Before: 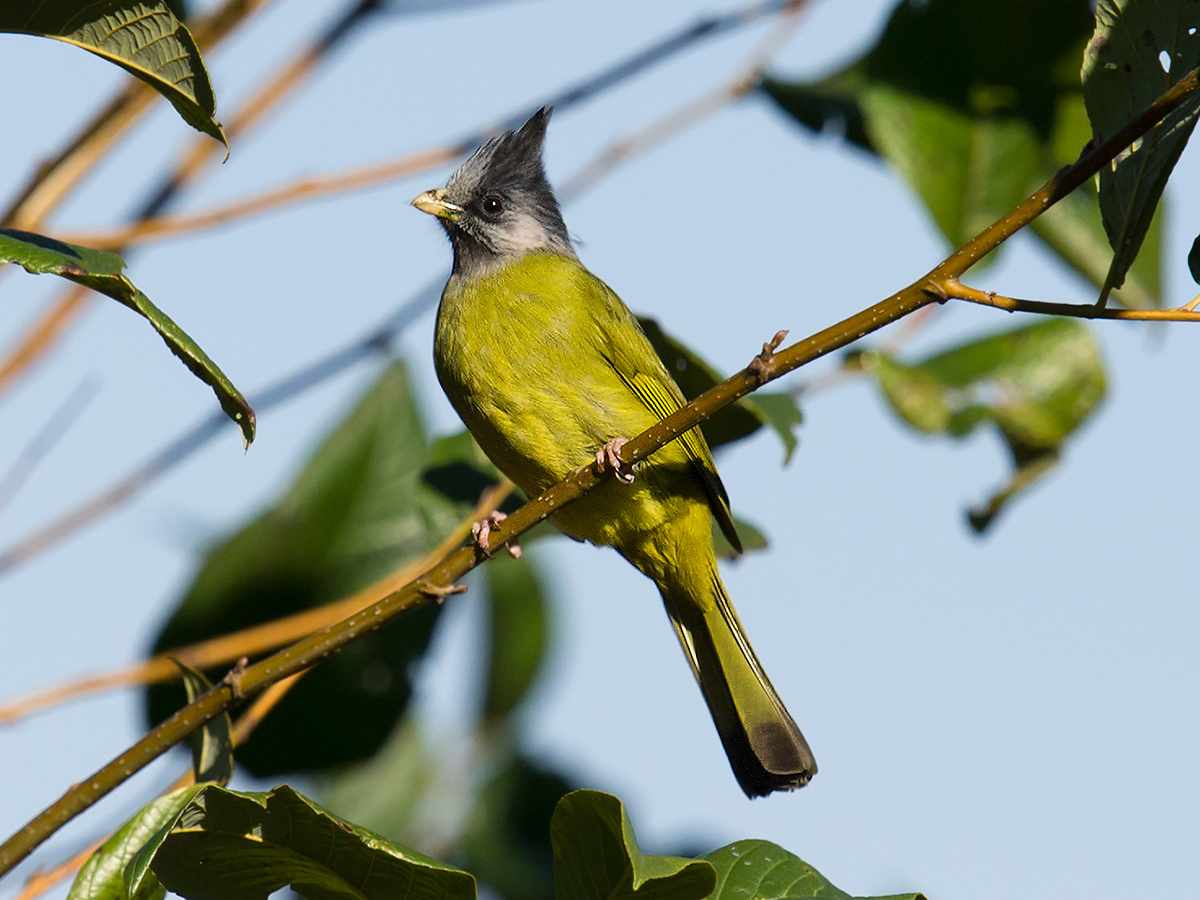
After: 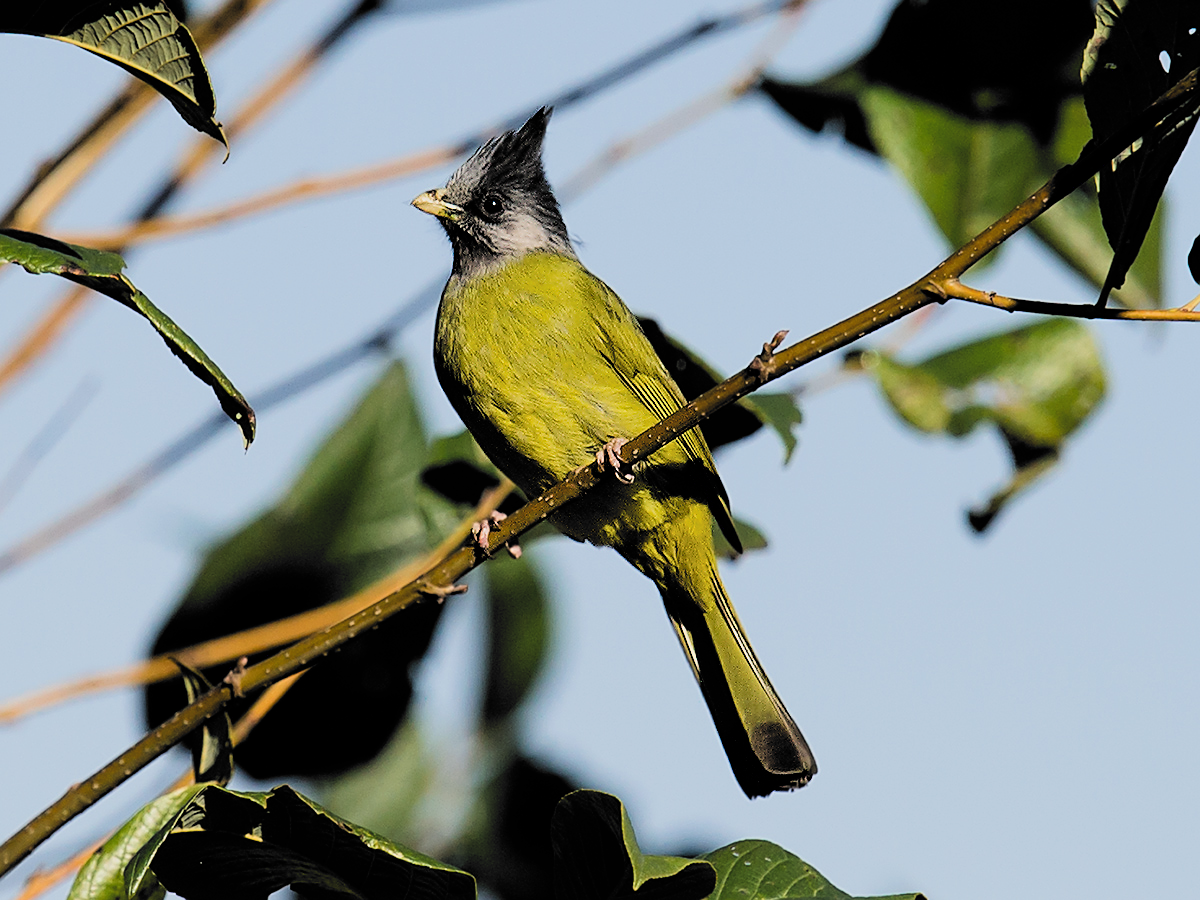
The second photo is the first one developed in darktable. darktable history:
filmic rgb: black relative exposure -5.1 EV, white relative exposure 3.98 EV, hardness 2.9, contrast 1.3, highlights saturation mix -31.36%, color science v6 (2022)
sharpen: amount 0.492
